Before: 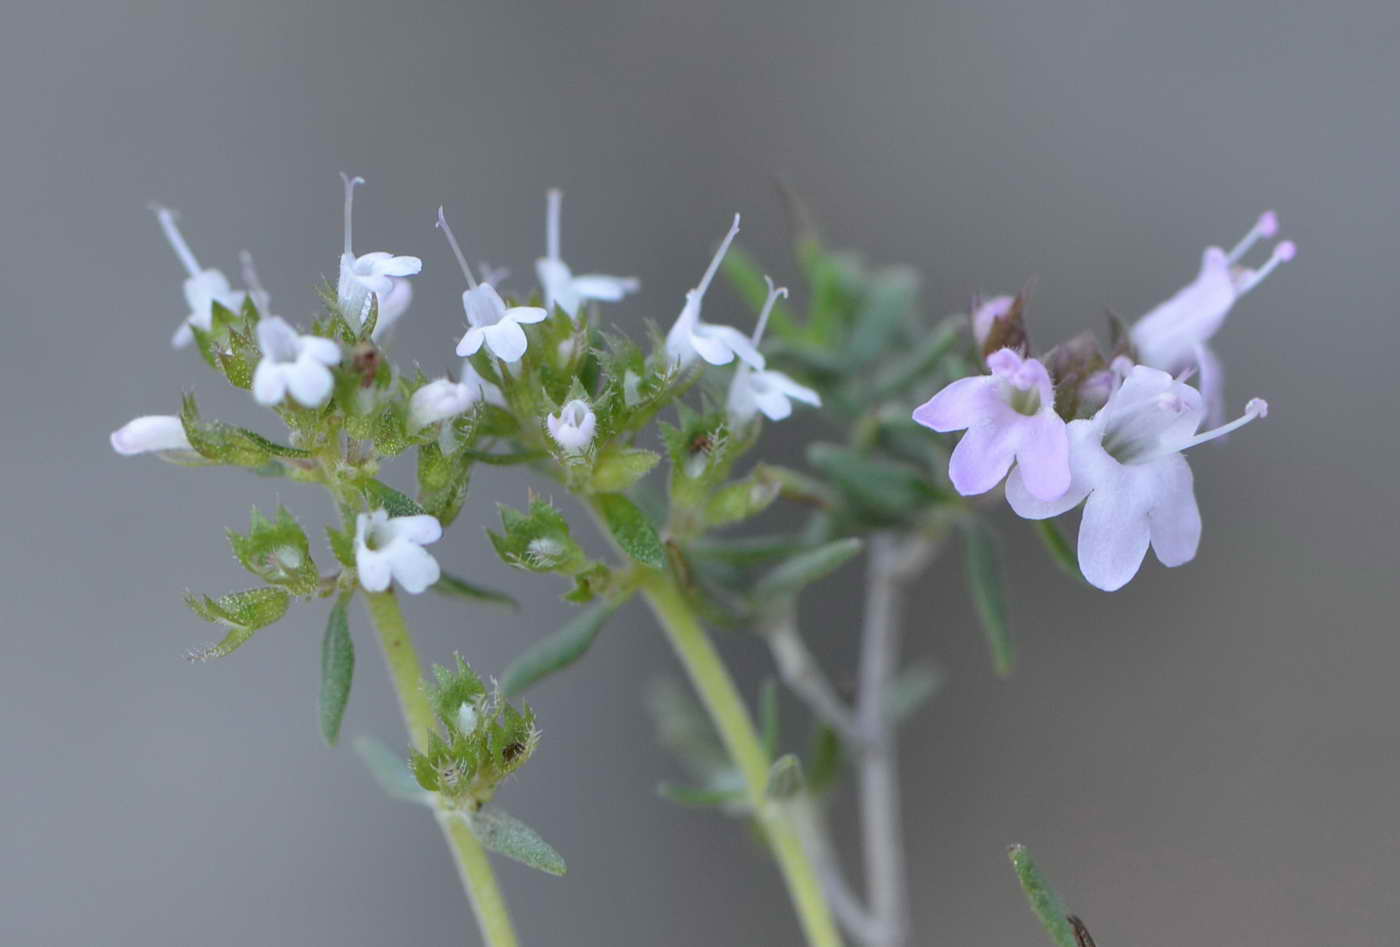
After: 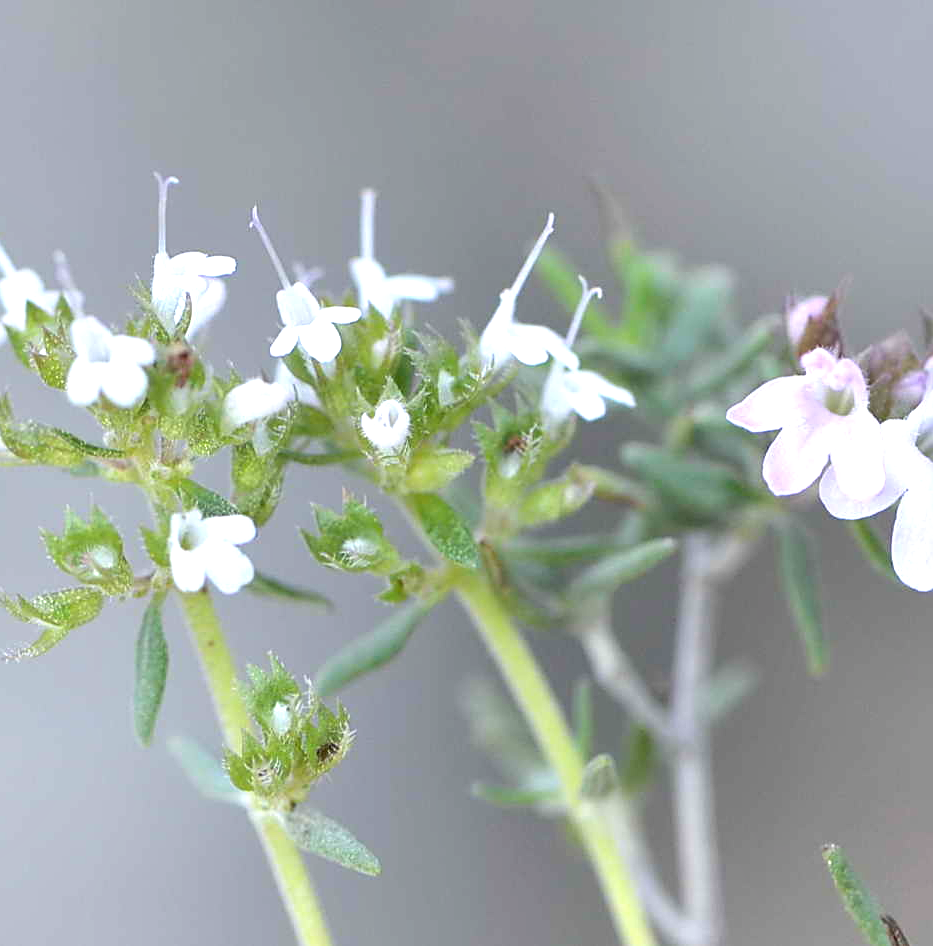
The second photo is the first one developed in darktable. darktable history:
crop and rotate: left 13.334%, right 20.013%
exposure: black level correction 0, exposure 1.001 EV, compensate exposure bias true, compensate highlight preservation false
tone equalizer: on, module defaults
sharpen: on, module defaults
